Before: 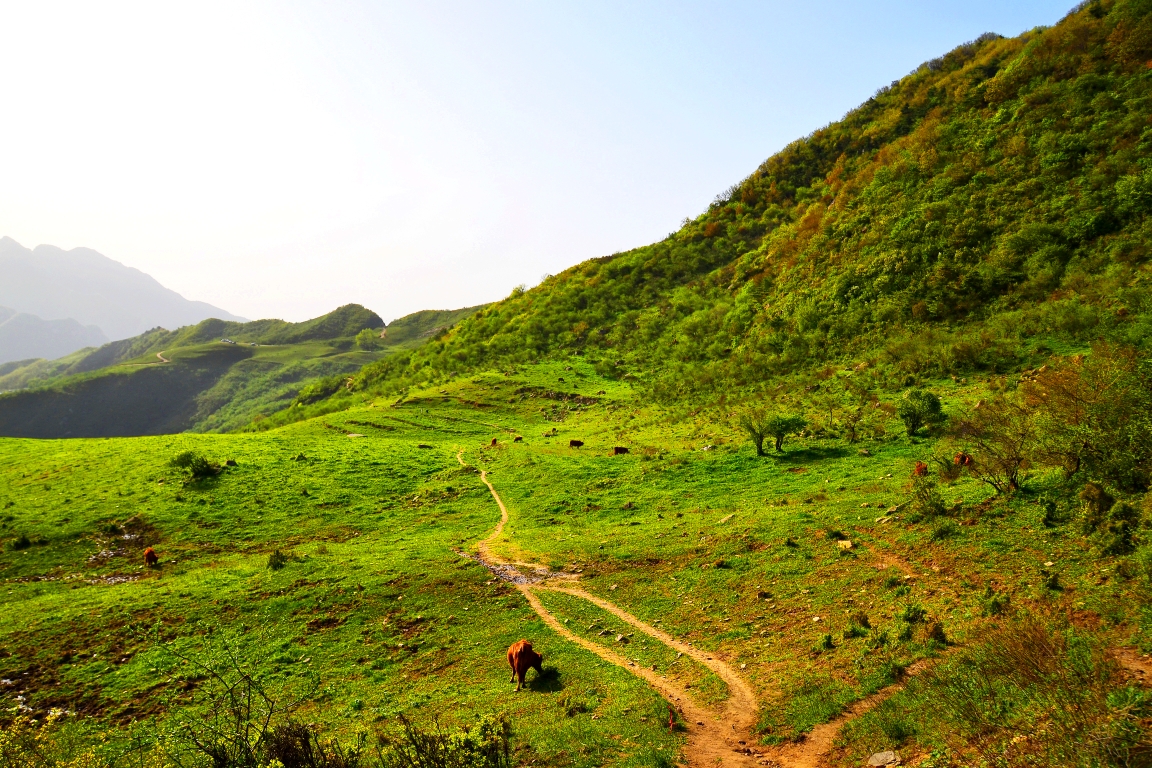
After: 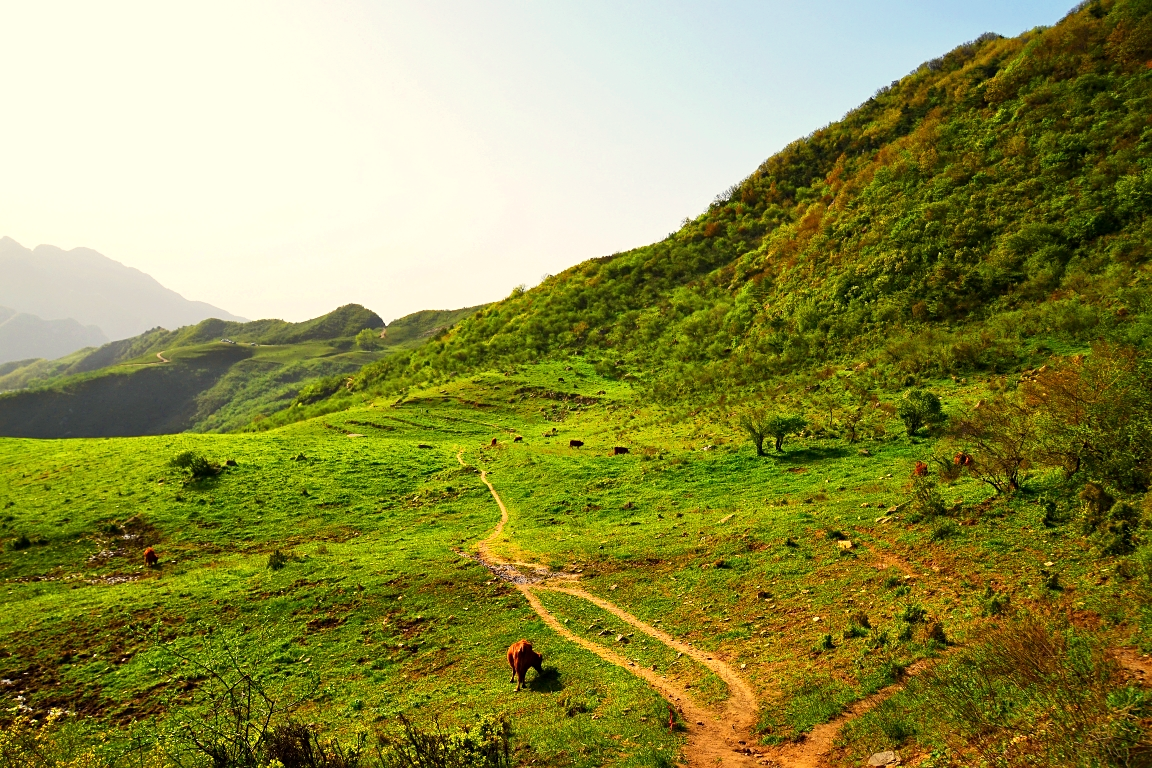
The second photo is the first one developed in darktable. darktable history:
sharpen: amount 0.2
white balance: red 1.029, blue 0.92
